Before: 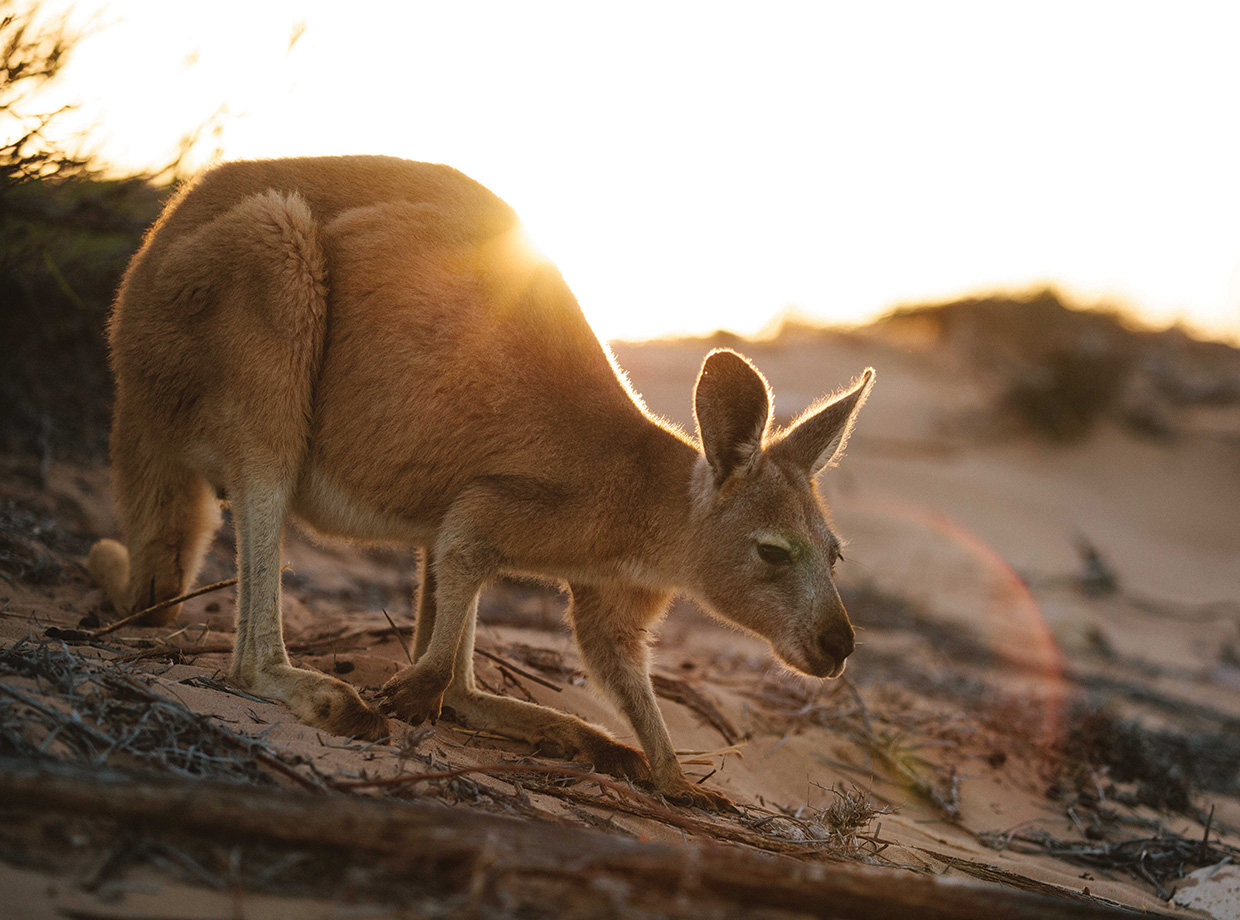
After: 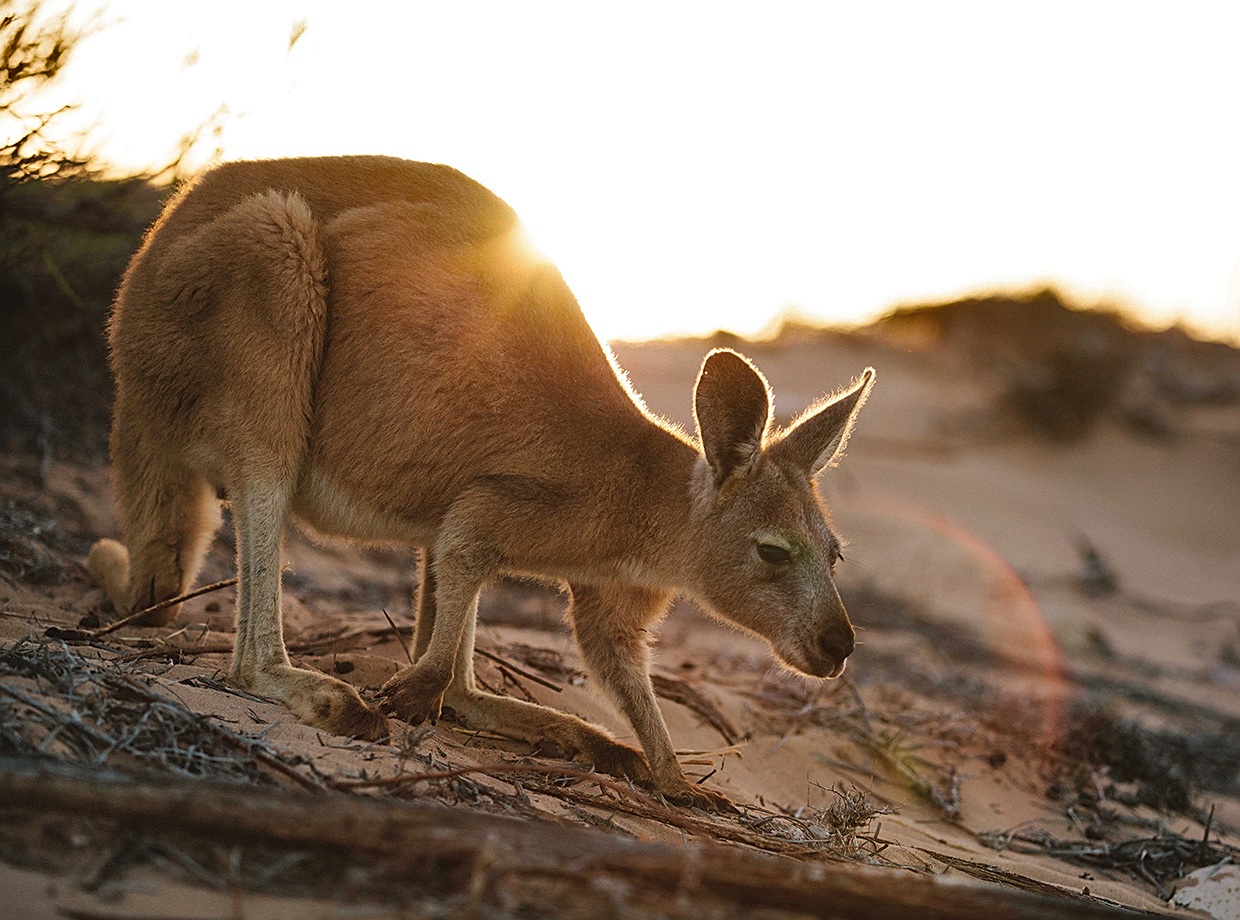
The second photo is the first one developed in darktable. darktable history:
shadows and highlights: radius 118.69, shadows 42.21, highlights -61.56, soften with gaussian
sharpen: on, module defaults
